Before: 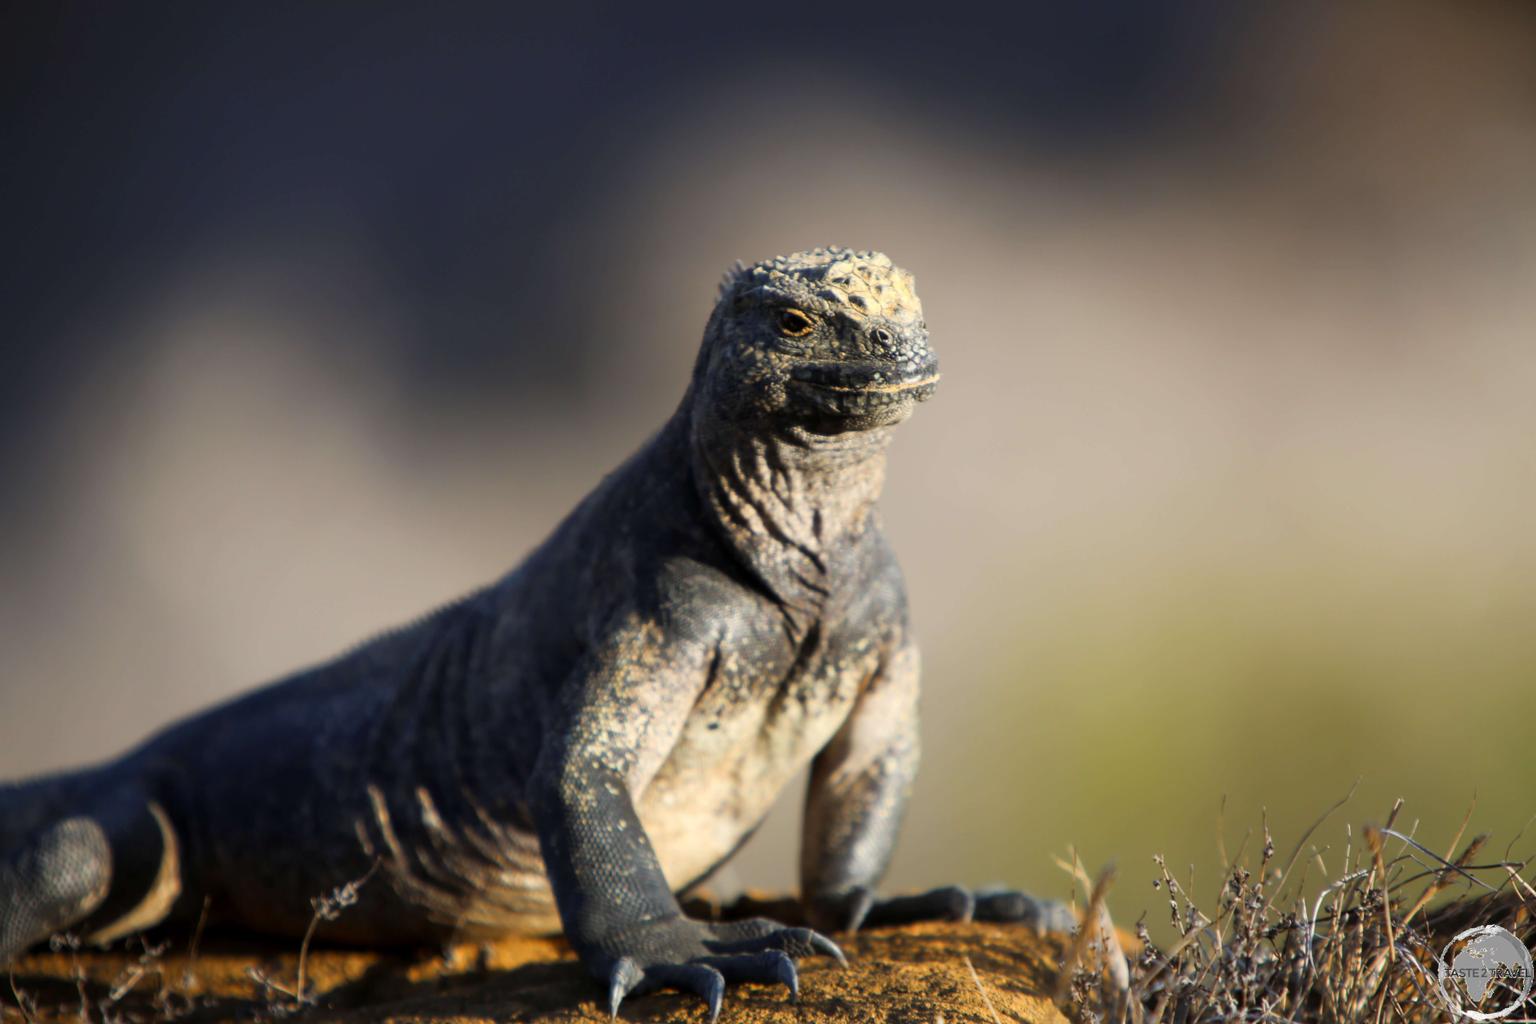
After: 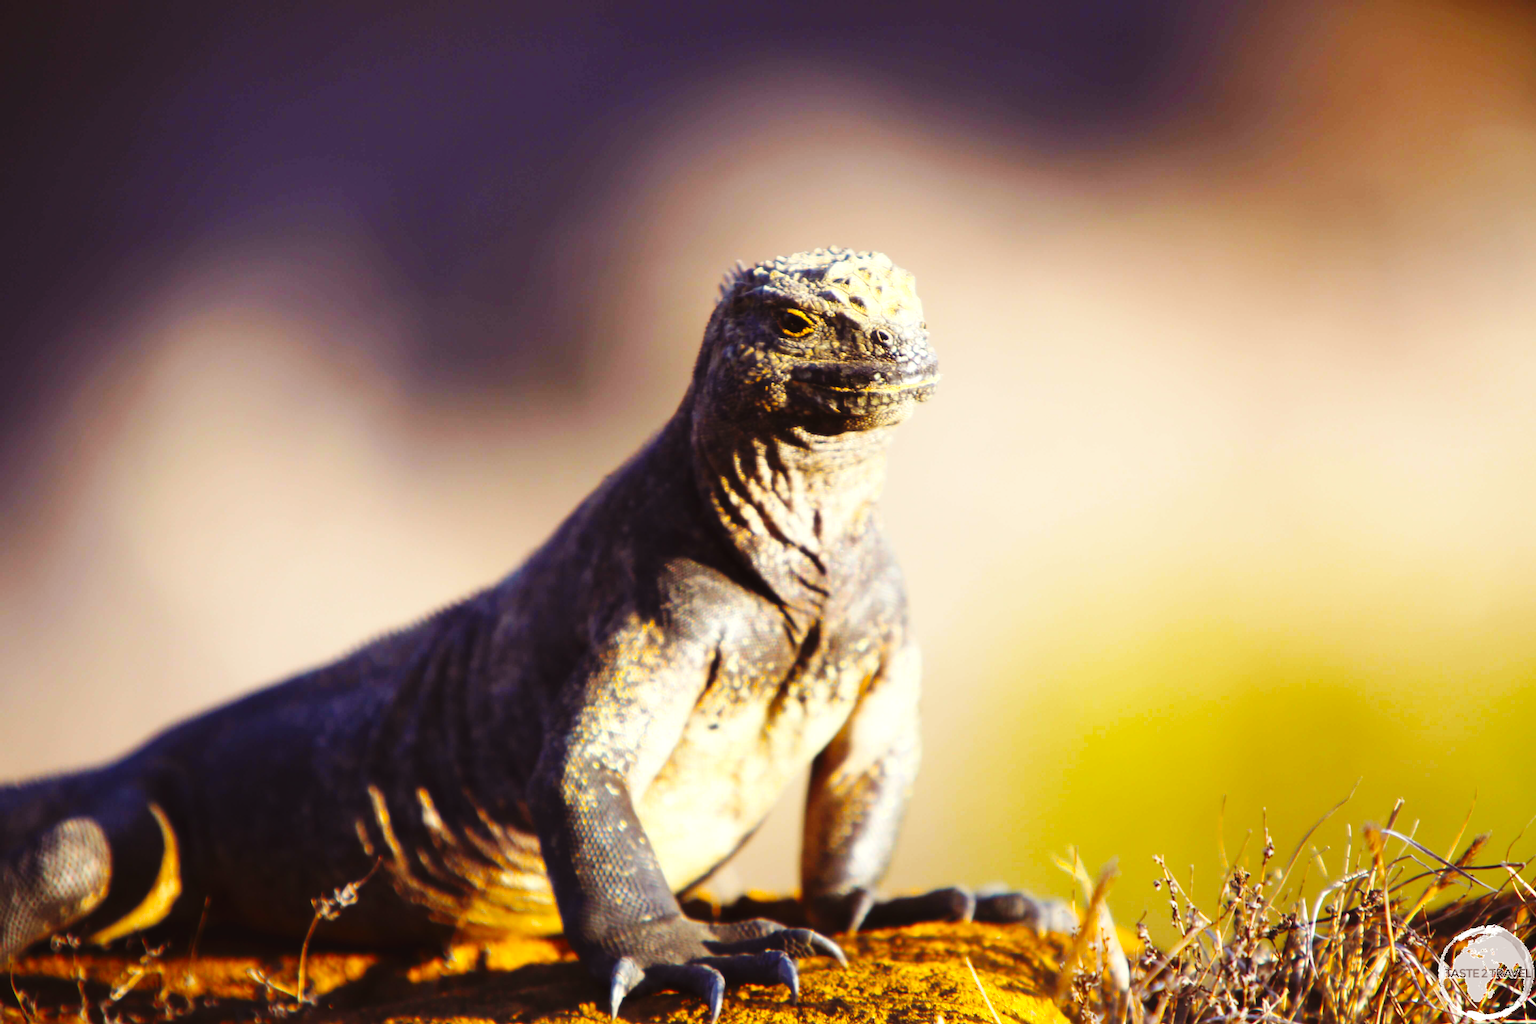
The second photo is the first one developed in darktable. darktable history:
exposure: exposure 0.601 EV, compensate highlight preservation false
base curve: curves: ch0 [(0, 0) (0.036, 0.025) (0.121, 0.166) (0.206, 0.329) (0.605, 0.79) (1, 1)], preserve colors none
color balance rgb: power › chroma 1.524%, power › hue 28.31°, global offset › luminance 0.759%, perceptual saturation grading › global saturation 31.26%, global vibrance 14.974%
